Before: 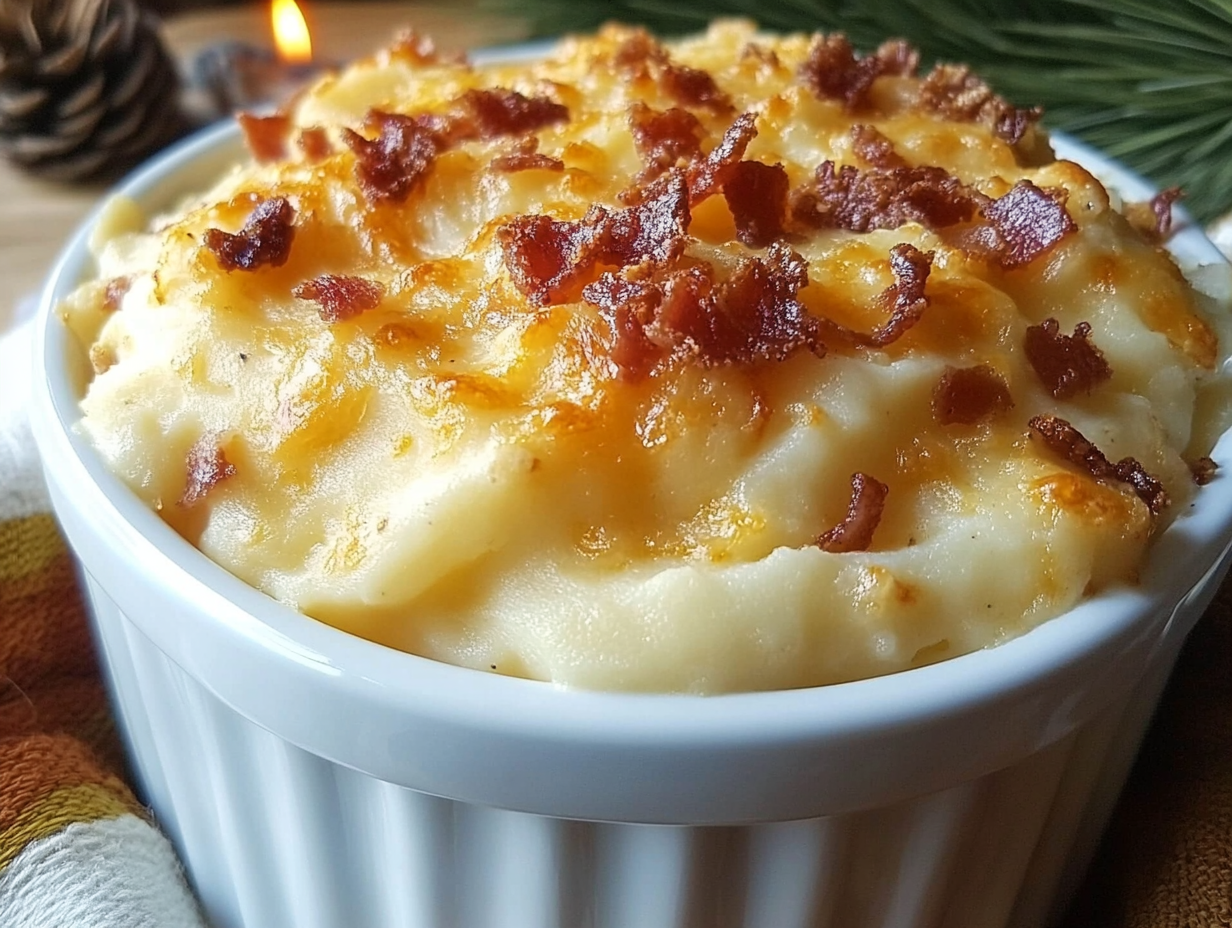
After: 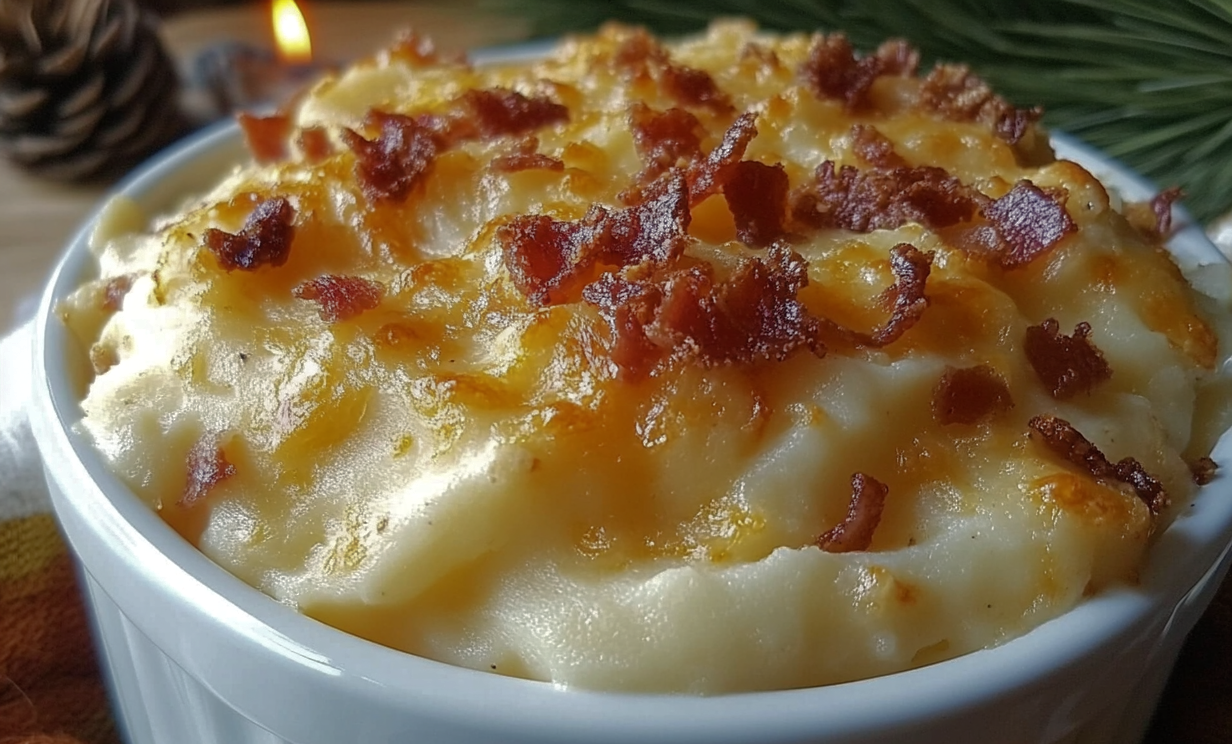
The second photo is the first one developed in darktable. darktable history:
shadows and highlights: shadows 9.83, white point adjustment 1.08, highlights -40.34
crop: bottom 19.721%
base curve: curves: ch0 [(0, 0) (0.826, 0.587) (1, 1)]
